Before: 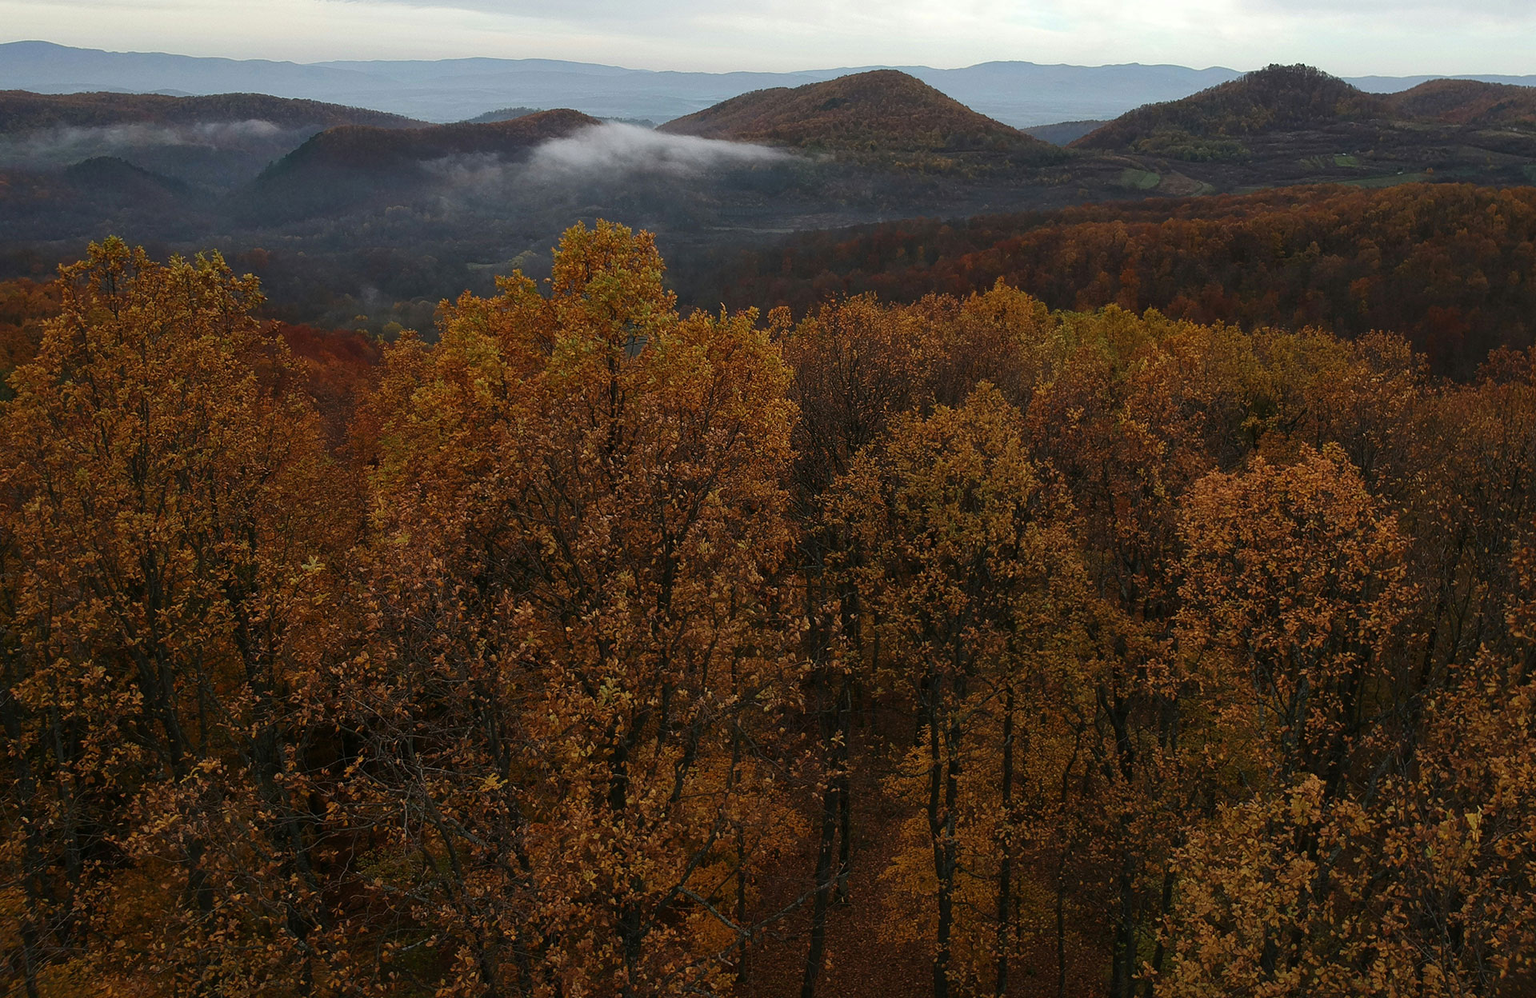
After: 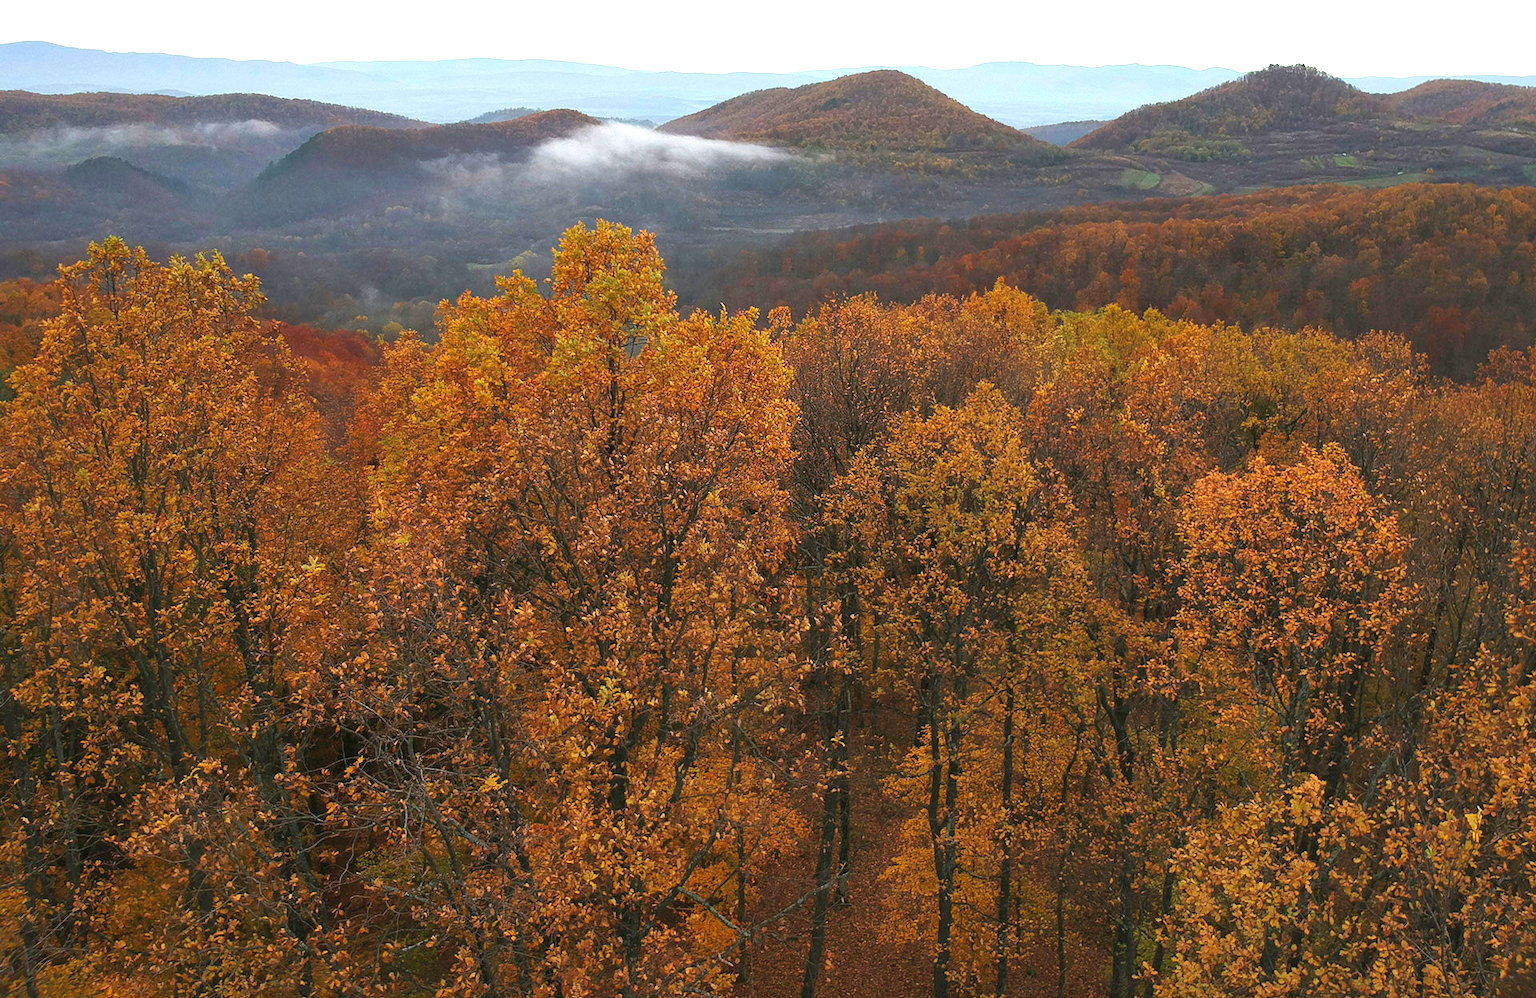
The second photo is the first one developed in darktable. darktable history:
contrast brightness saturation: brightness 0.09, saturation 0.19
exposure: black level correction 0, exposure 1.2 EV, compensate exposure bias true, compensate highlight preservation false
